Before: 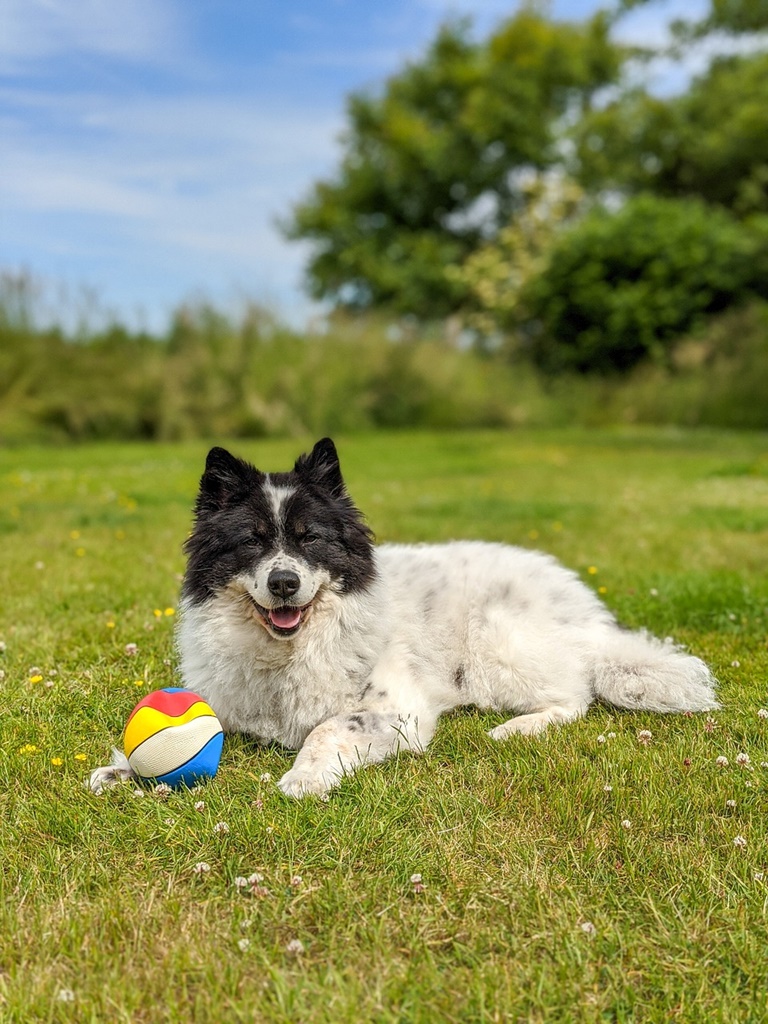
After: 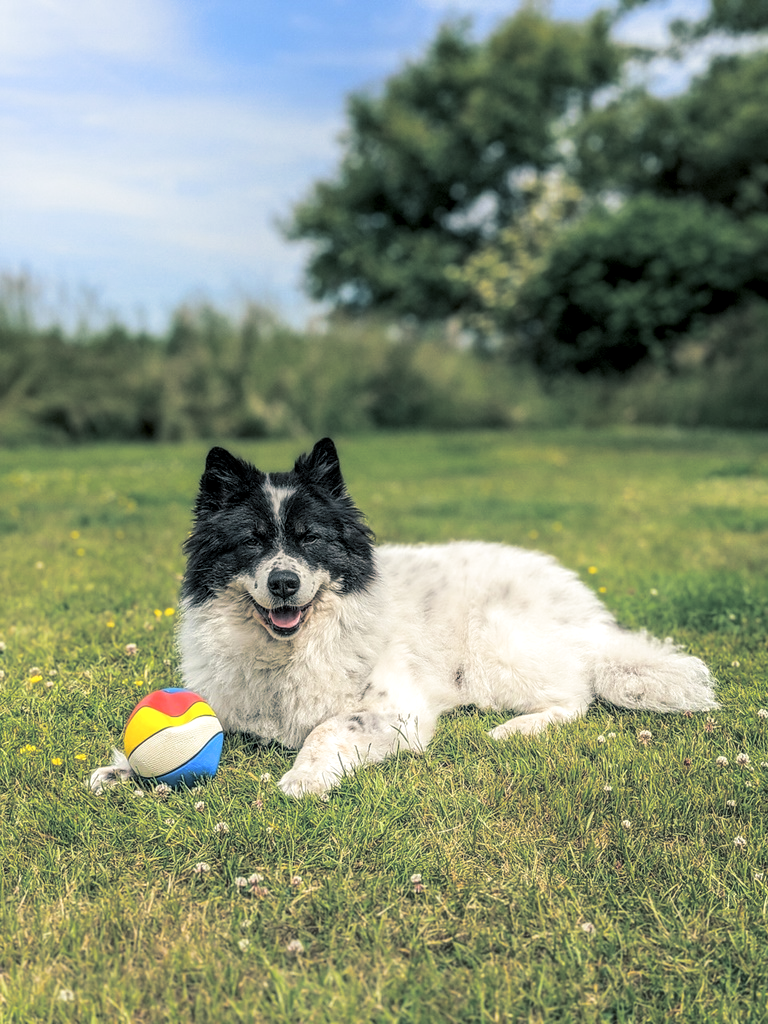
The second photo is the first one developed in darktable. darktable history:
local contrast: on, module defaults
shadows and highlights: shadows -54.3, highlights 86.09, soften with gaussian
split-toning: shadows › hue 205.2°, shadows › saturation 0.29, highlights › hue 50.4°, highlights › saturation 0.38, balance -49.9
levels: levels [0, 0.498, 0.996]
